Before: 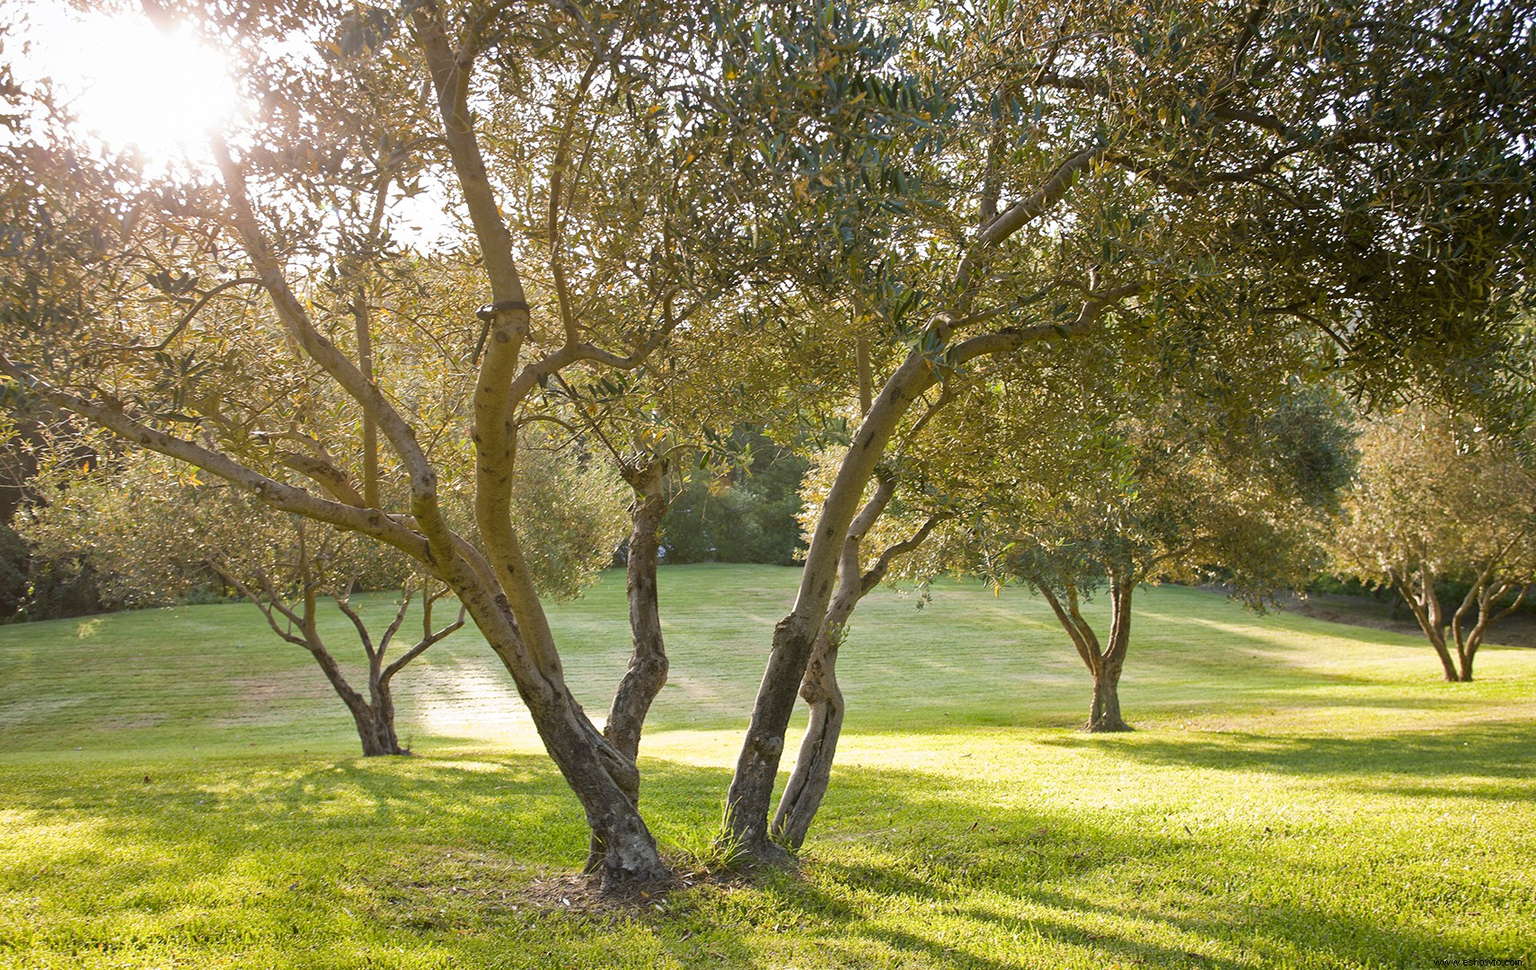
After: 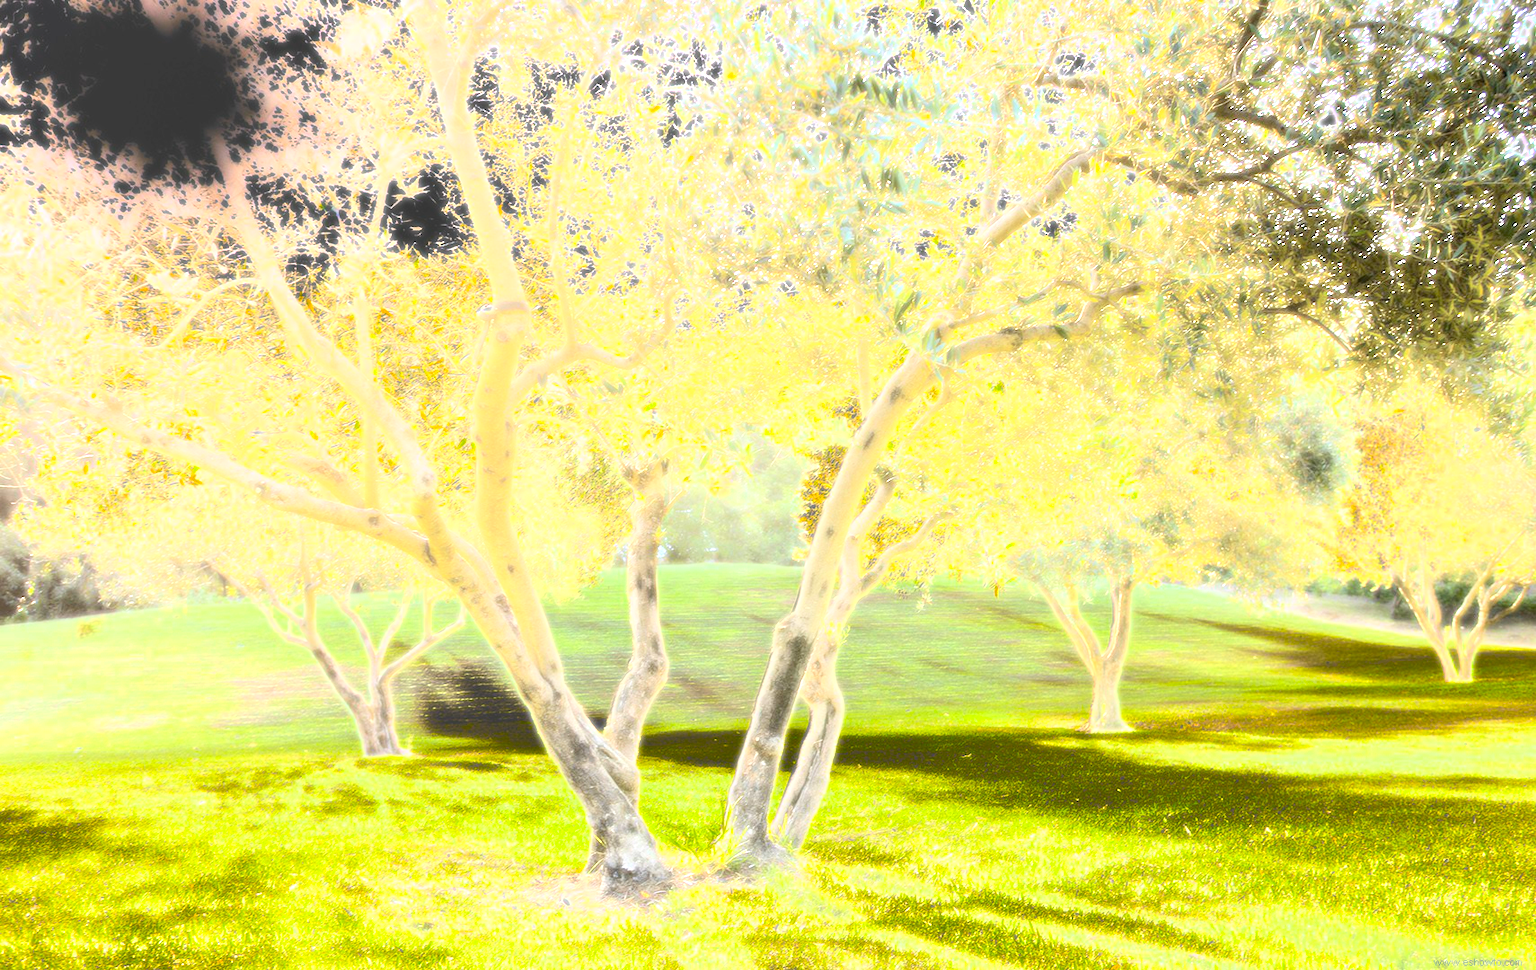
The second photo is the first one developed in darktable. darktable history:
exposure: black level correction 0, exposure 2.327 EV, compensate exposure bias true, compensate highlight preservation false
bloom: size 0%, threshold 54.82%, strength 8.31%
